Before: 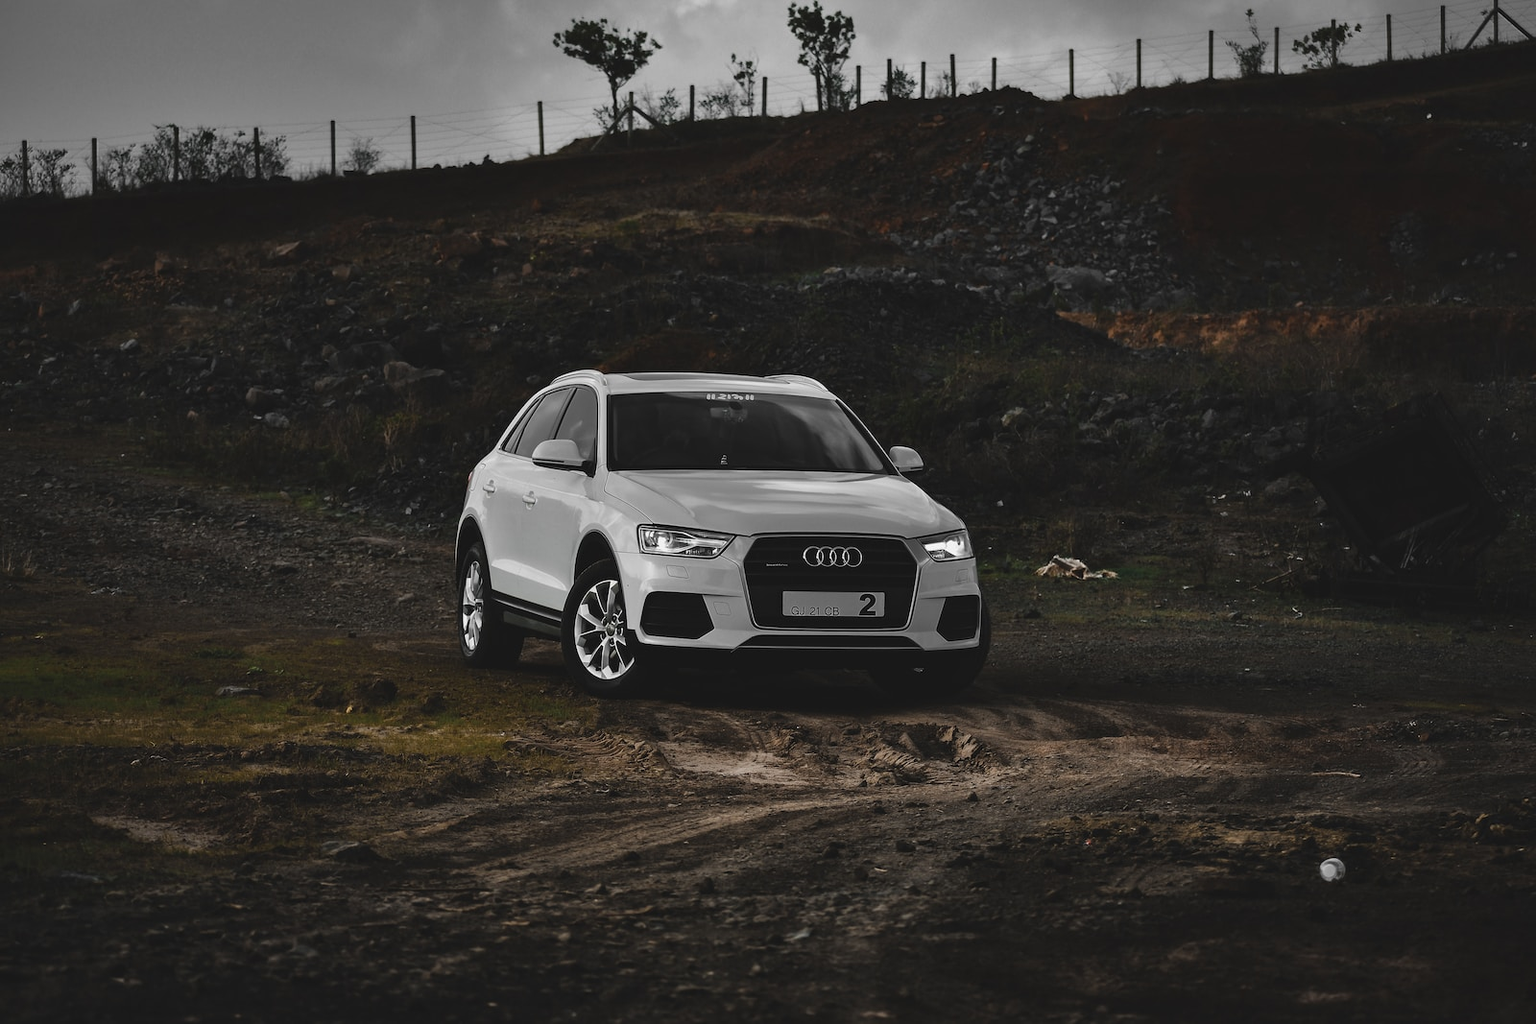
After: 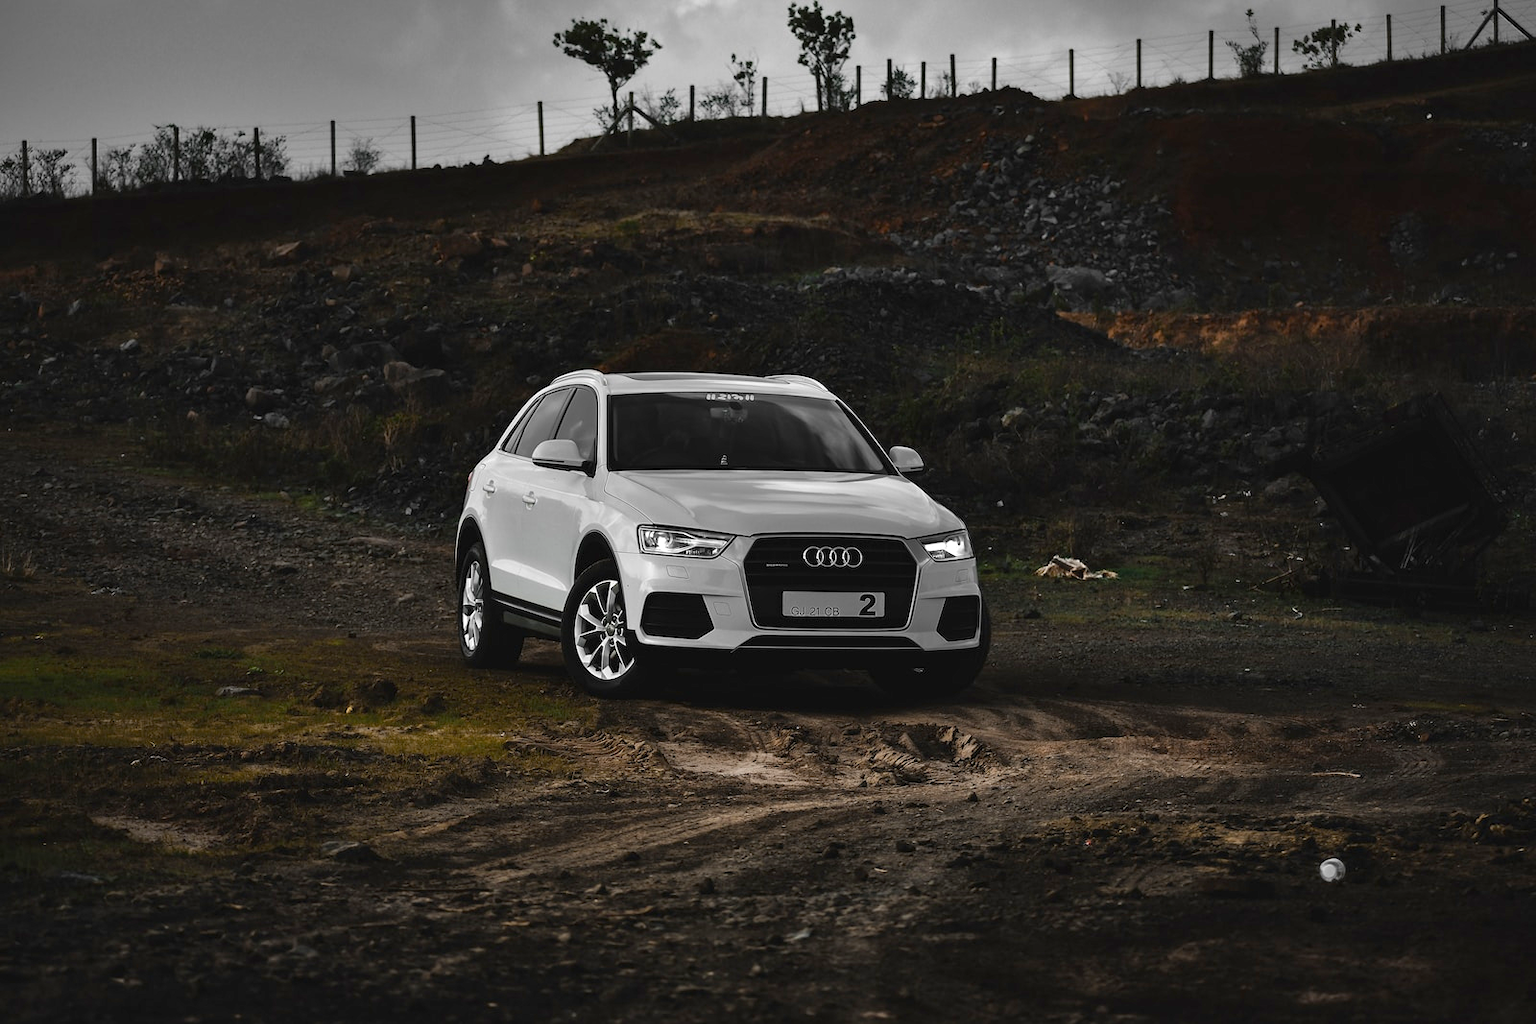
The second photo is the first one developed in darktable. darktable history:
color balance rgb: perceptual saturation grading › global saturation 10%, global vibrance 10%
exposure: black level correction 0.005, exposure 0.286 EV, compensate highlight preservation false
